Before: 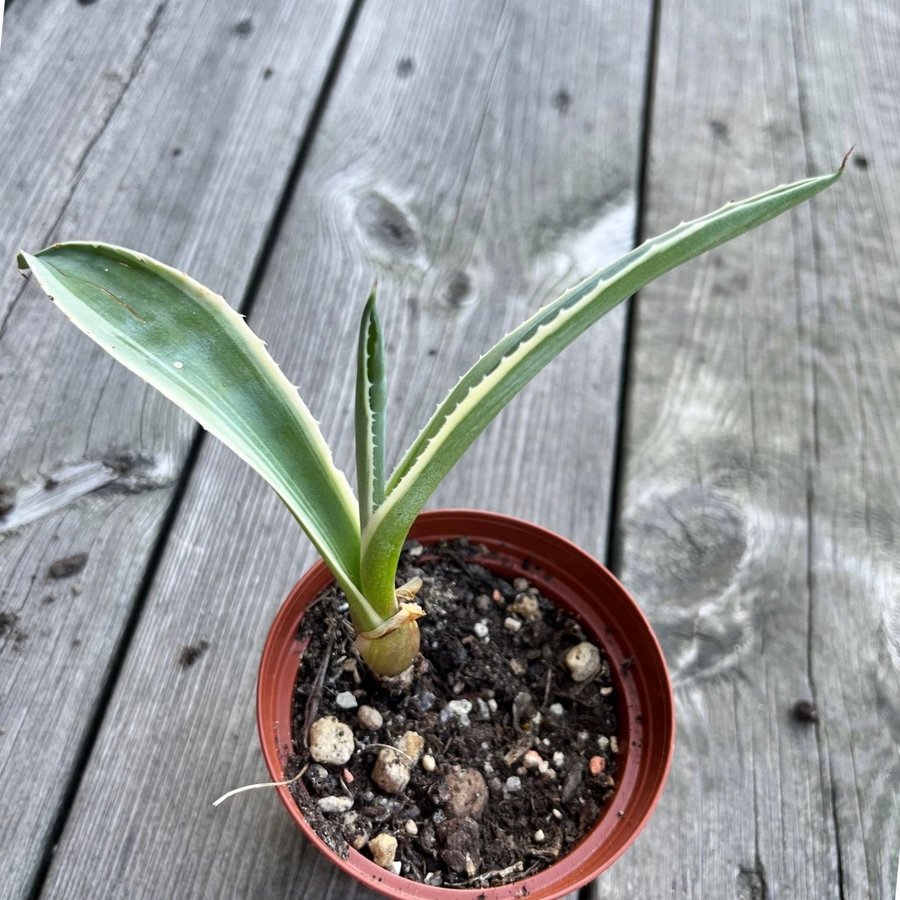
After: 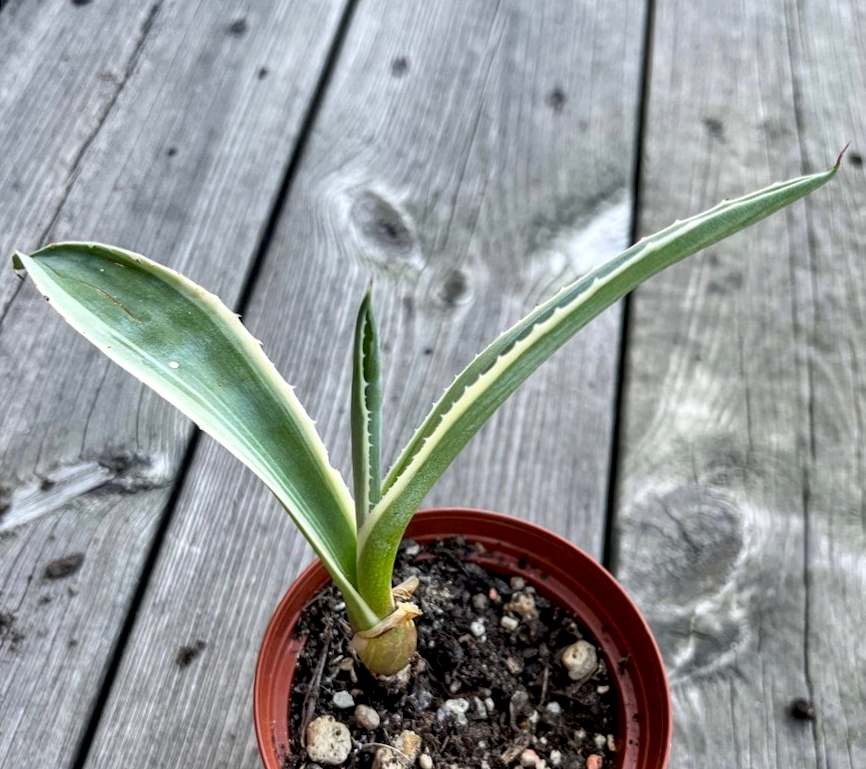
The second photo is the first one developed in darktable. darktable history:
exposure: black level correction 0.005, exposure 0.001 EV, compensate highlight preservation false
crop and rotate: angle 0.2°, left 0.275%, right 3.127%, bottom 14.18%
local contrast: on, module defaults
